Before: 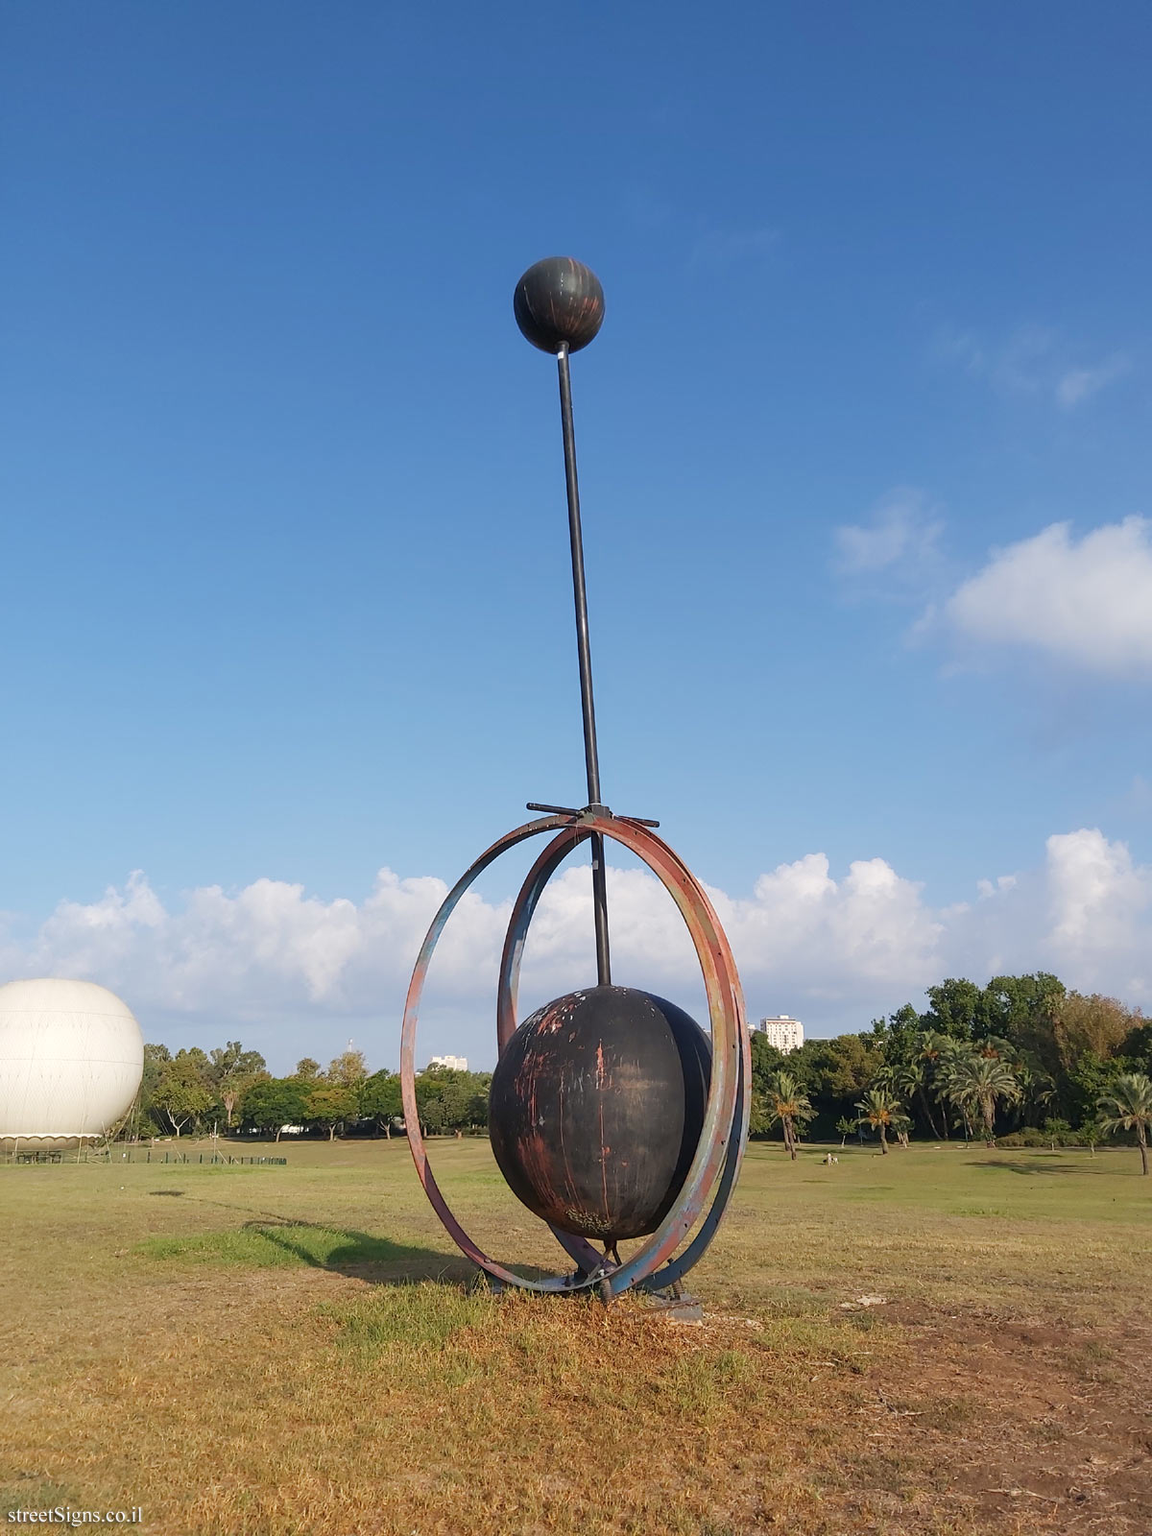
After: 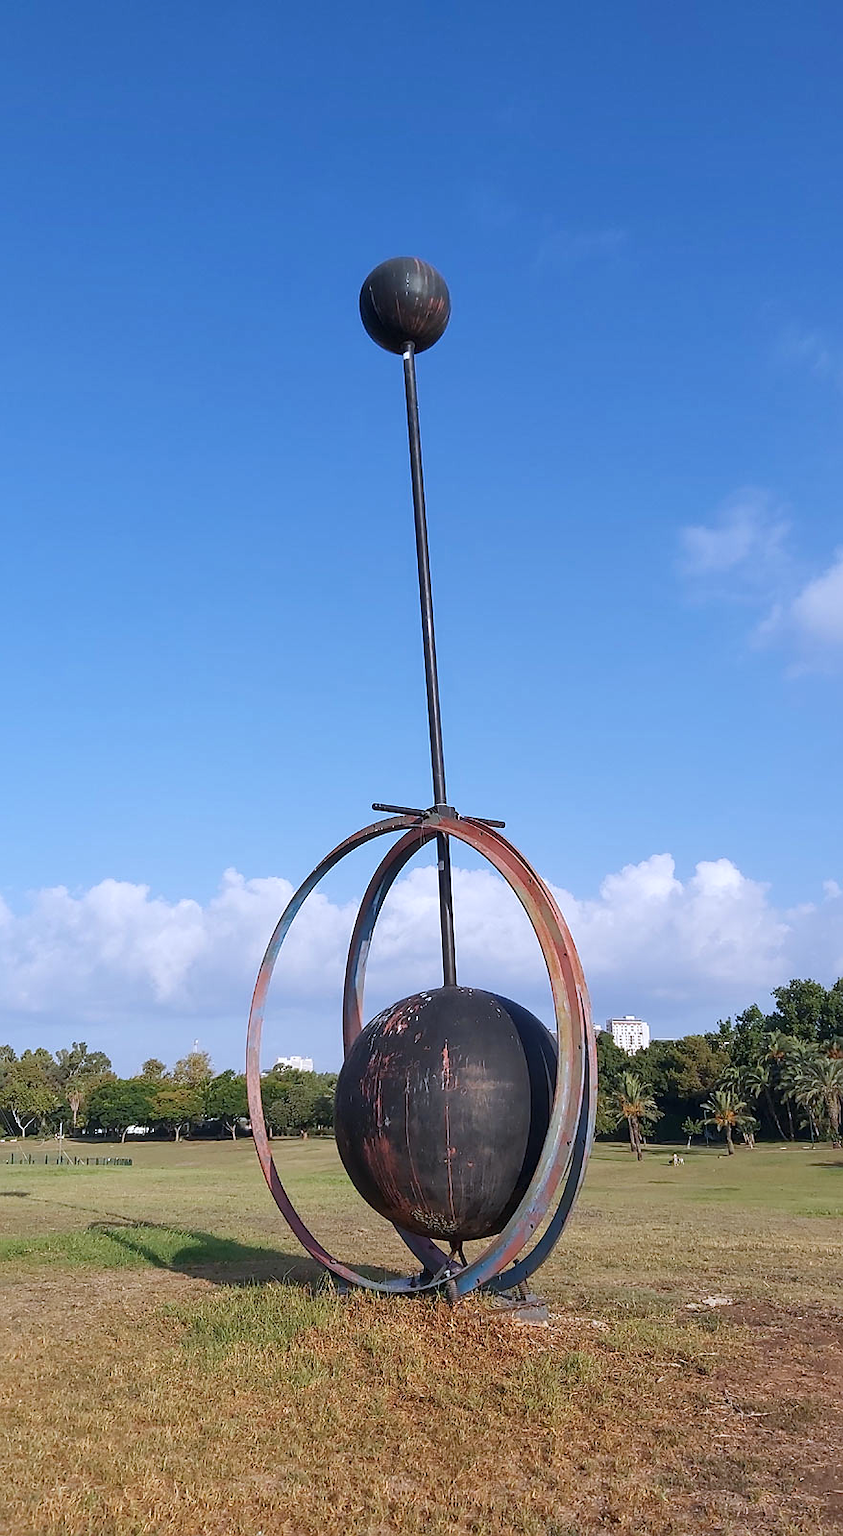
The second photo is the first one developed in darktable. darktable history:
sharpen: radius 1, threshold 1
color calibration: illuminant as shot in camera, x 0.37, y 0.382, temperature 4313.32 K
local contrast: mode bilateral grid, contrast 20, coarseness 50, detail 120%, midtone range 0.2
crop: left 13.443%, right 13.31%
